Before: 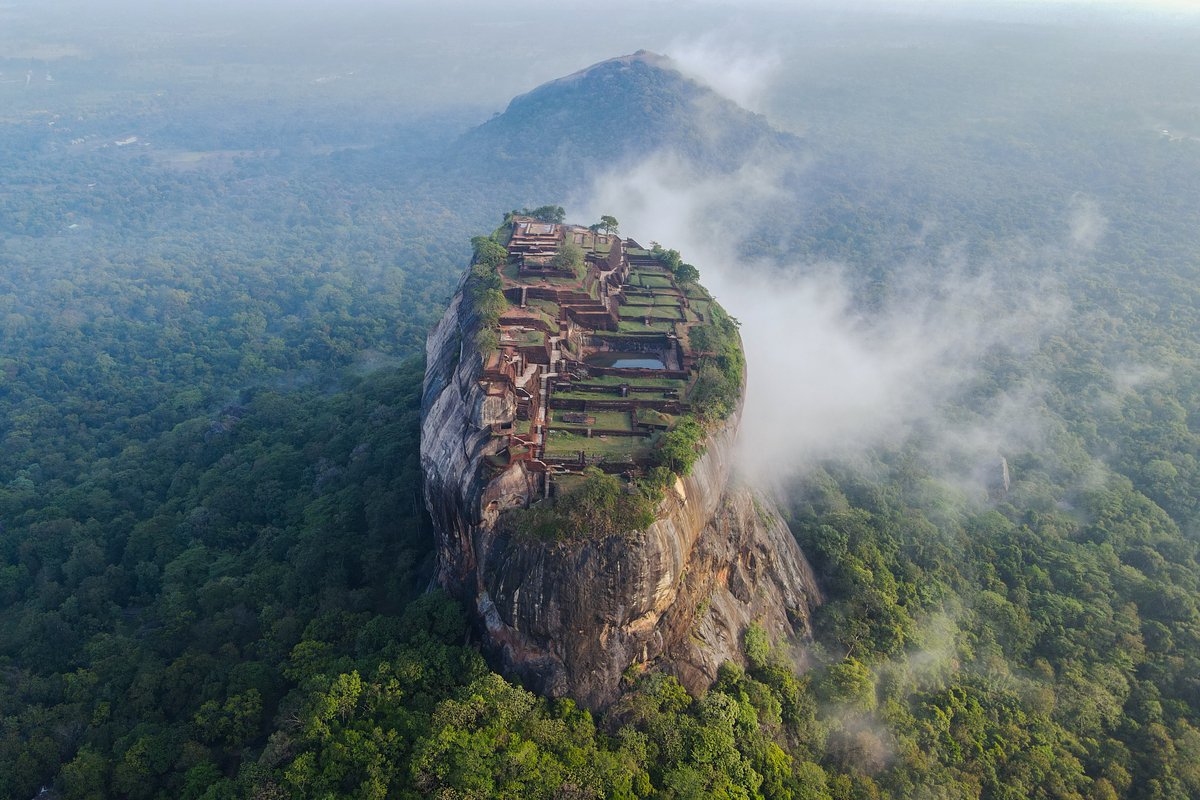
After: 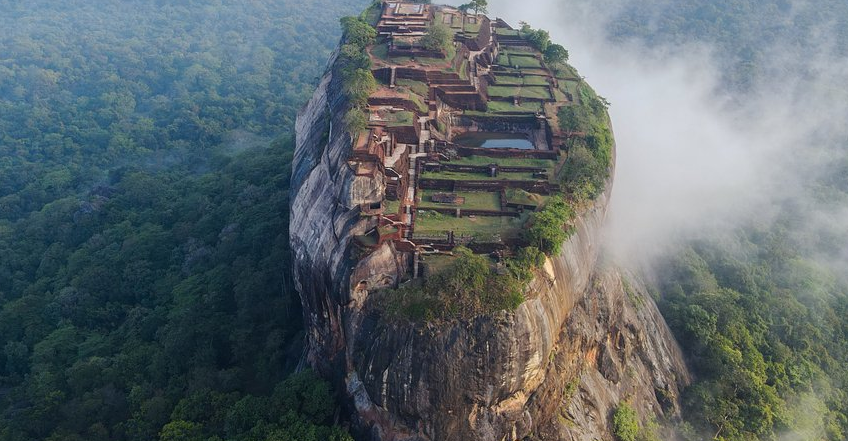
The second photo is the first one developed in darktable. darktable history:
crop: left 10.987%, top 27.565%, right 18.31%, bottom 17.251%
